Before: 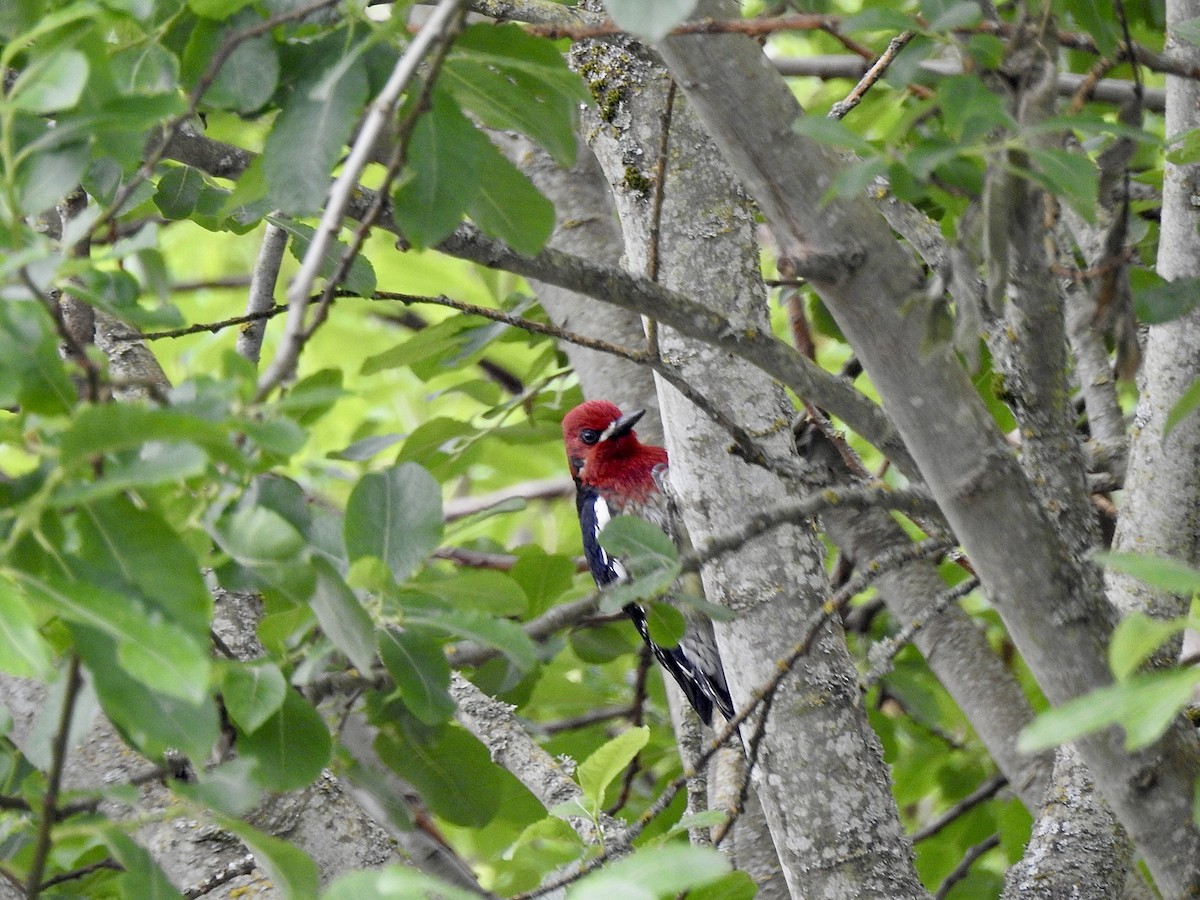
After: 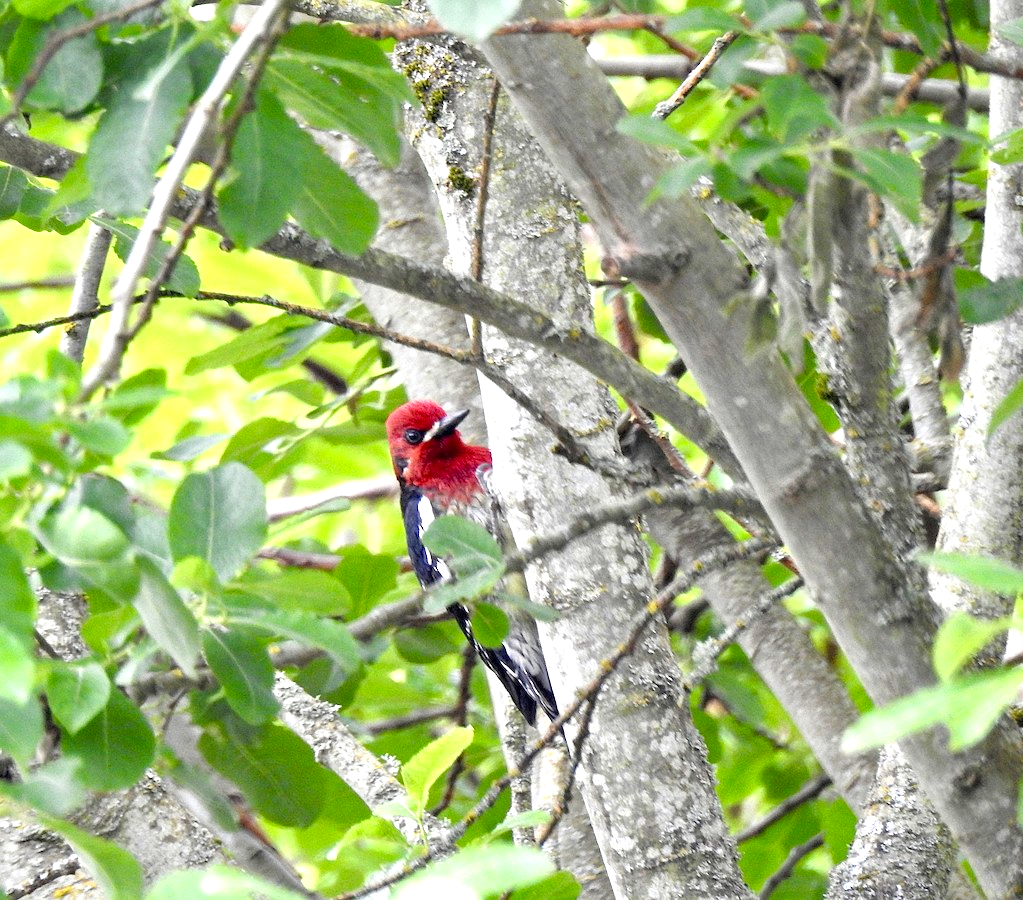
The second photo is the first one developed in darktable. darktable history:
crop and rotate: left 14.672%
exposure: exposure 1 EV, compensate exposure bias true, compensate highlight preservation false
